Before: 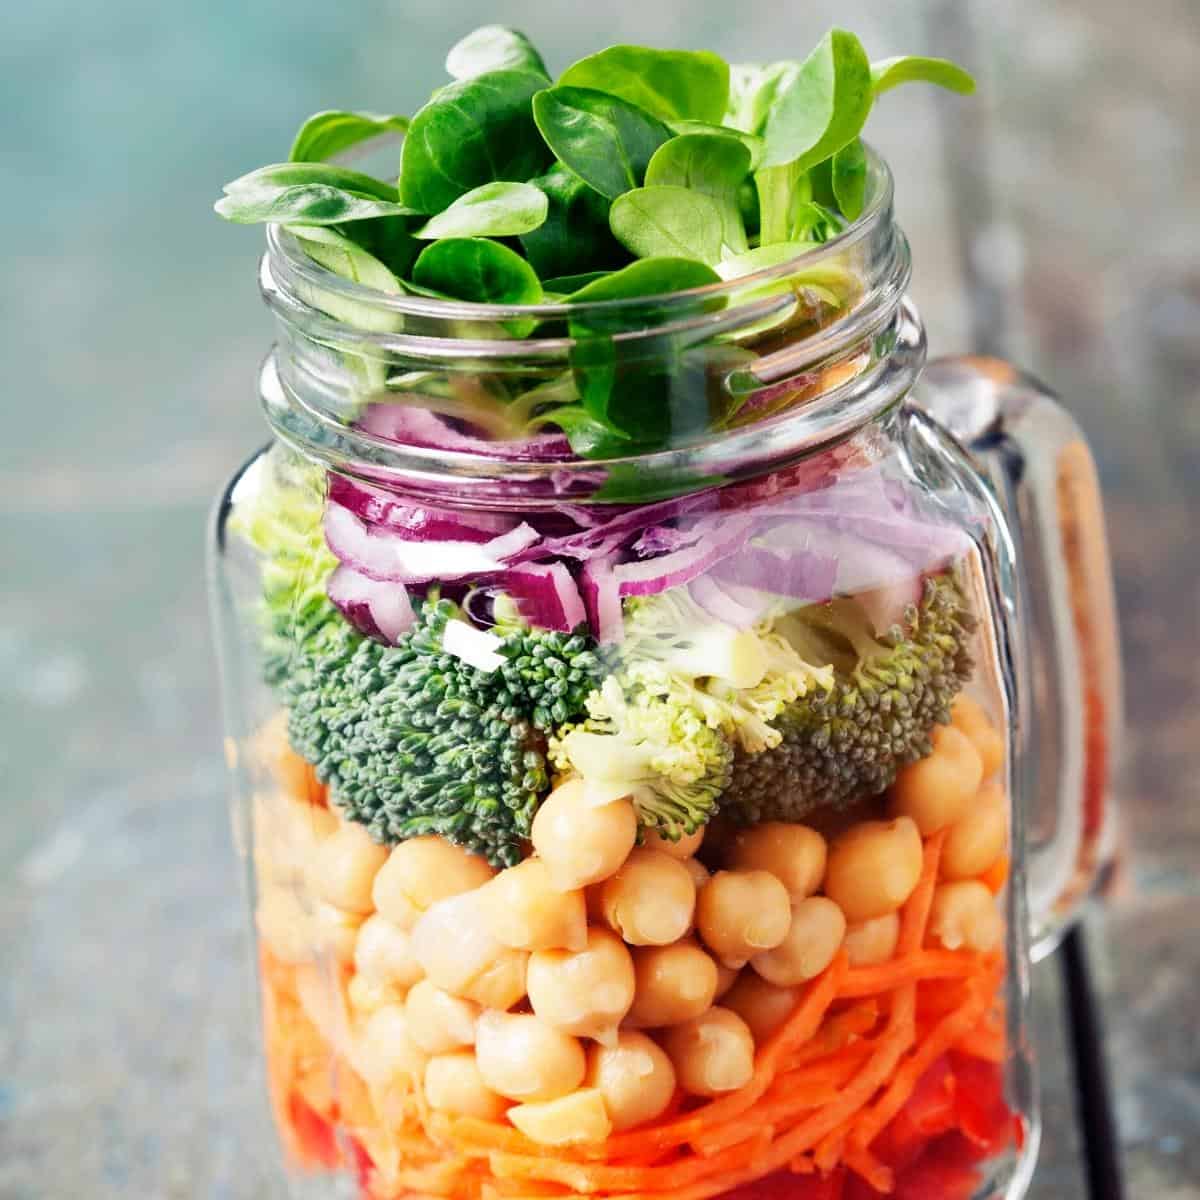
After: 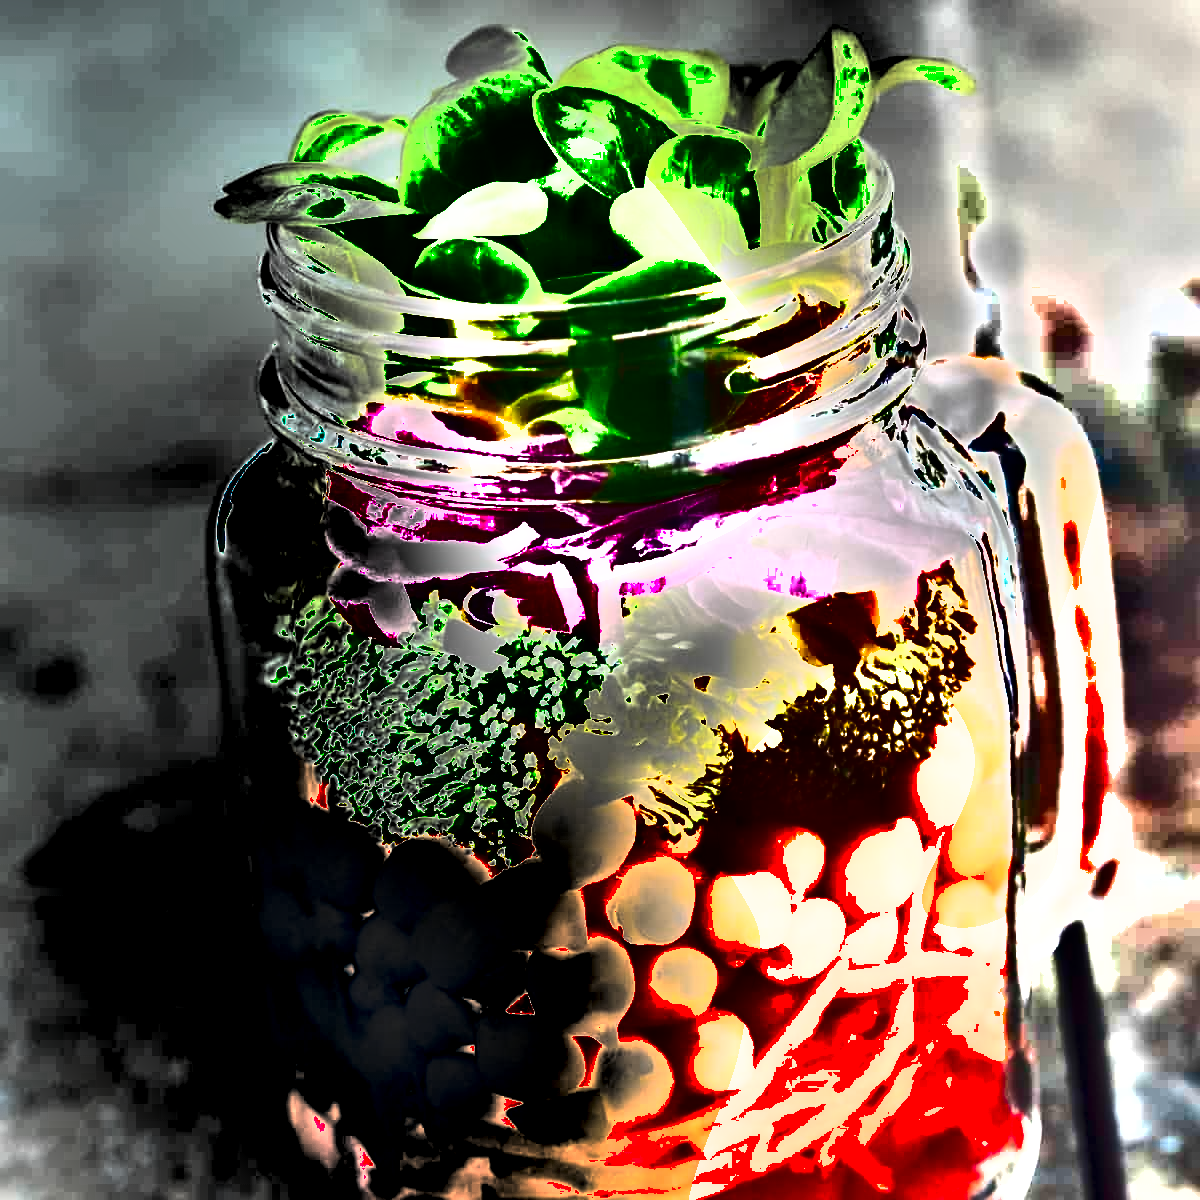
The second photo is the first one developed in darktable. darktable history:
exposure: exposure 2 EV, compensate exposure bias true, compensate highlight preservation false
shadows and highlights: shadows 20.91, highlights -82.73, soften with gaussian
